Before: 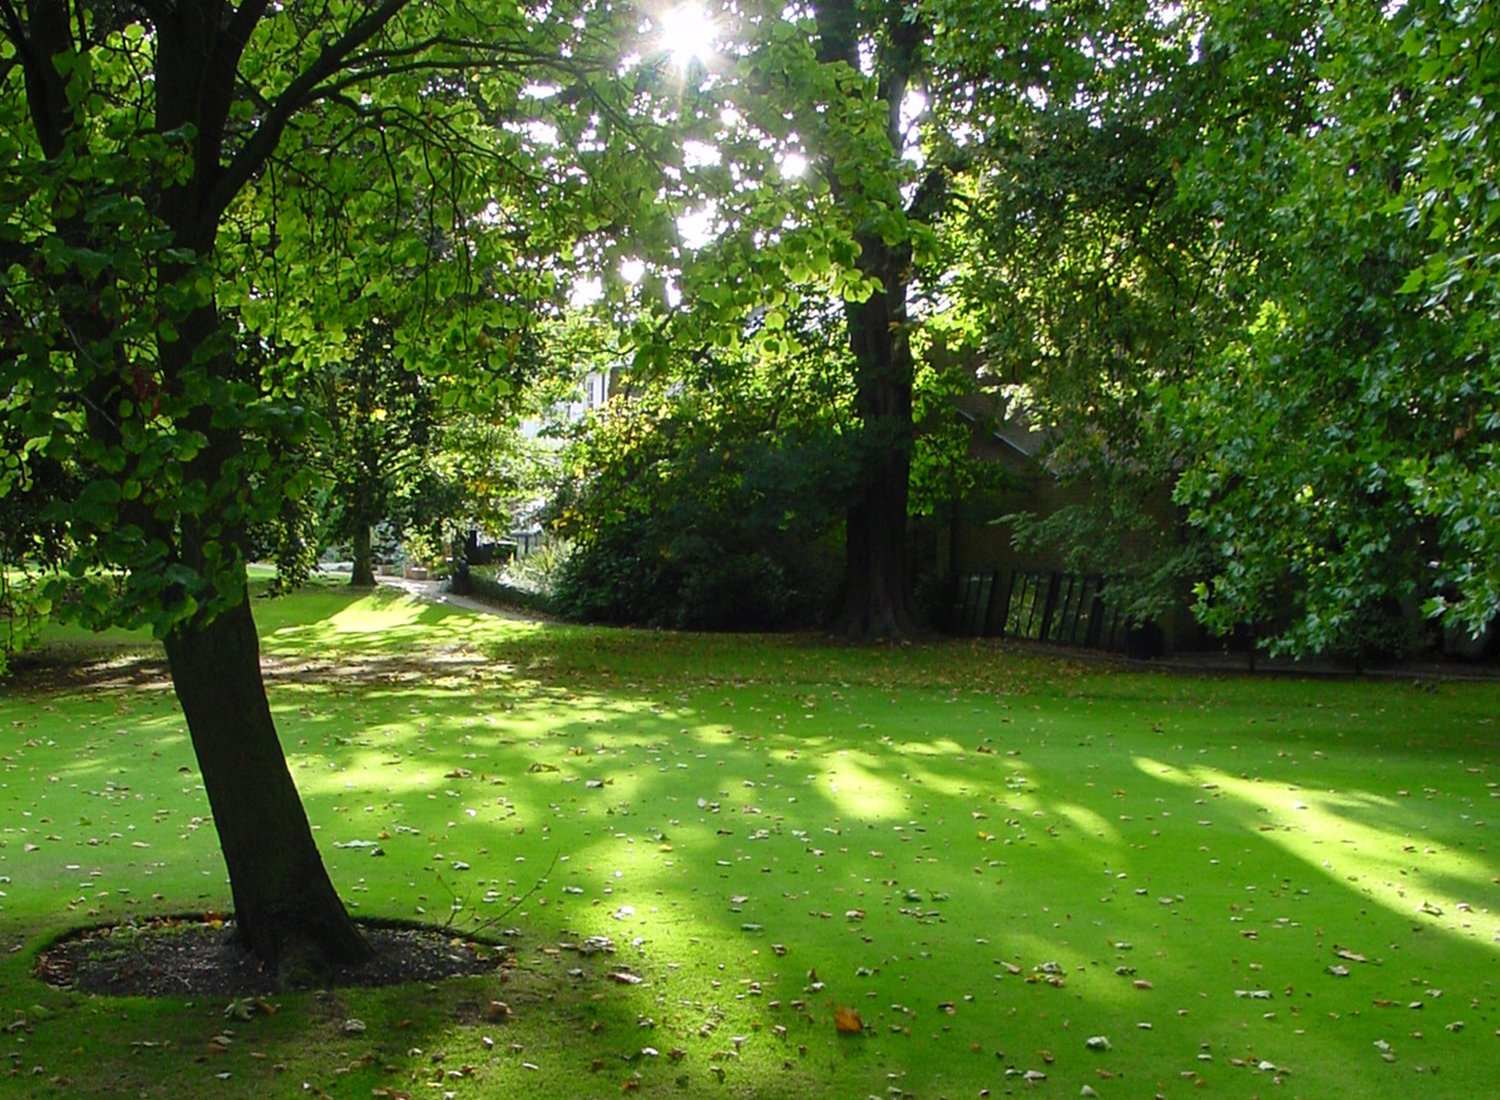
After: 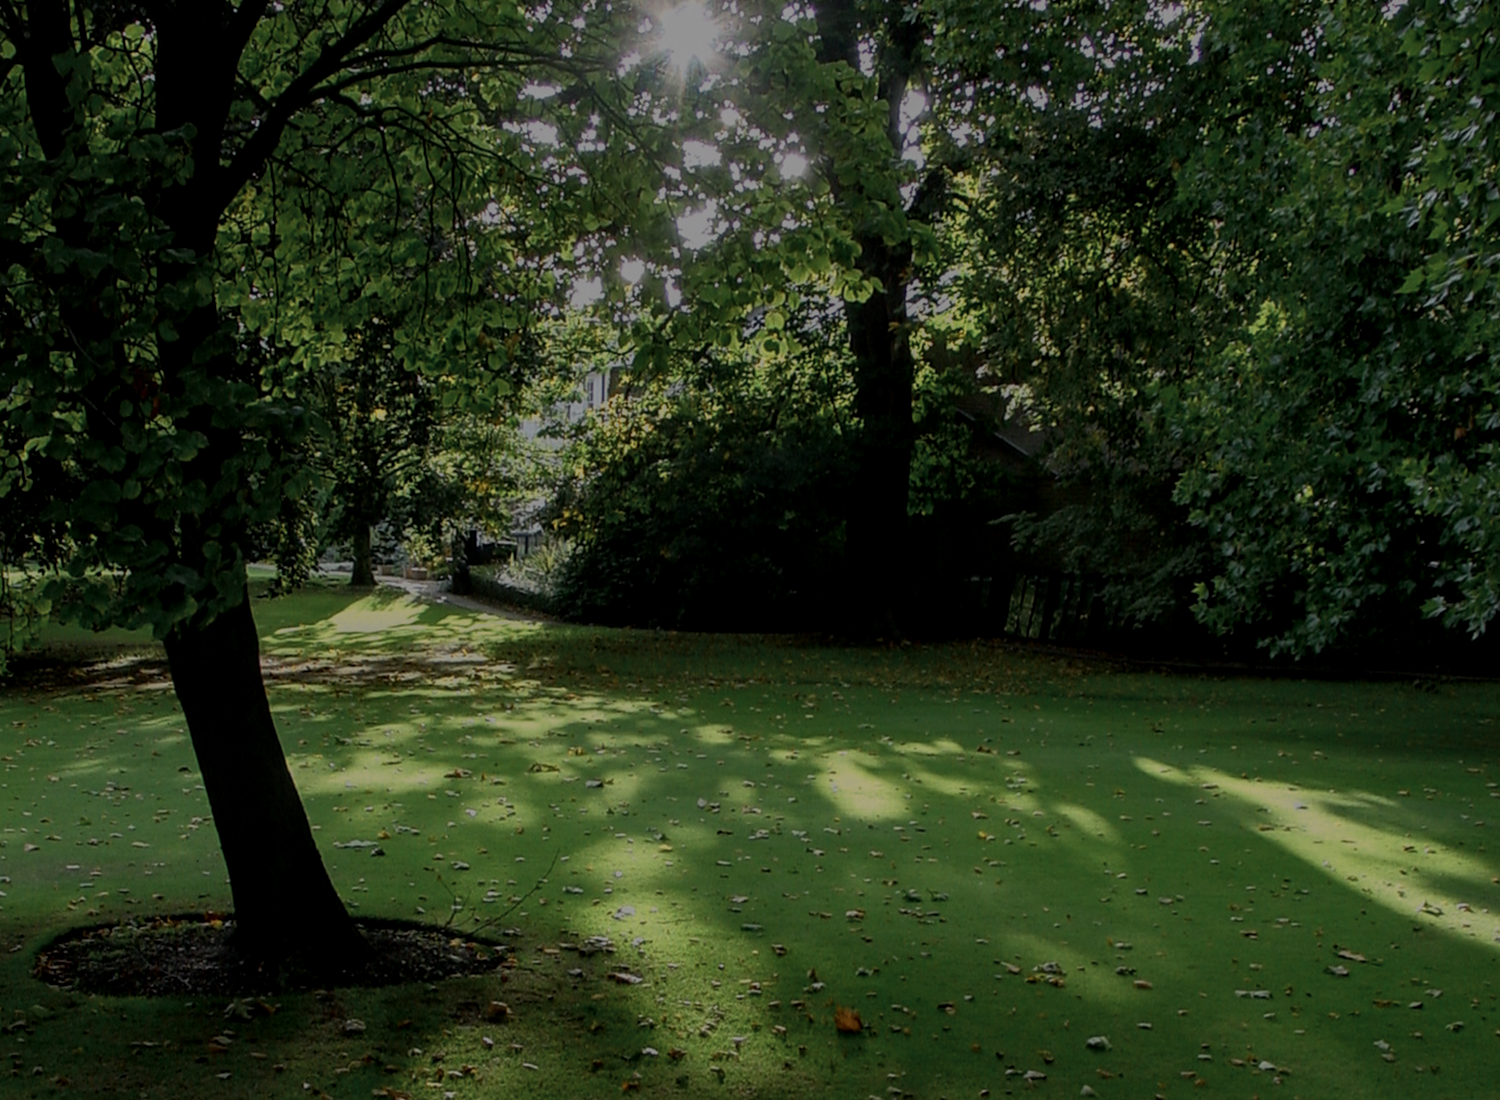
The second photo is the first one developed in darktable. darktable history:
color zones: curves: ch0 [(0.018, 0.548) (0.197, 0.654) (0.425, 0.447) (0.605, 0.658) (0.732, 0.579)]; ch1 [(0.105, 0.531) (0.224, 0.531) (0.386, 0.39) (0.618, 0.456) (0.732, 0.456) (0.956, 0.421)]; ch2 [(0.039, 0.583) (0.215, 0.465) (0.399, 0.544) (0.465, 0.548) (0.614, 0.447) (0.724, 0.43) (0.882, 0.623) (0.956, 0.632)], mix 40.49%
exposure: exposure -2.048 EV, compensate highlight preservation false
local contrast: highlights 3%, shadows 2%, detail 133%
